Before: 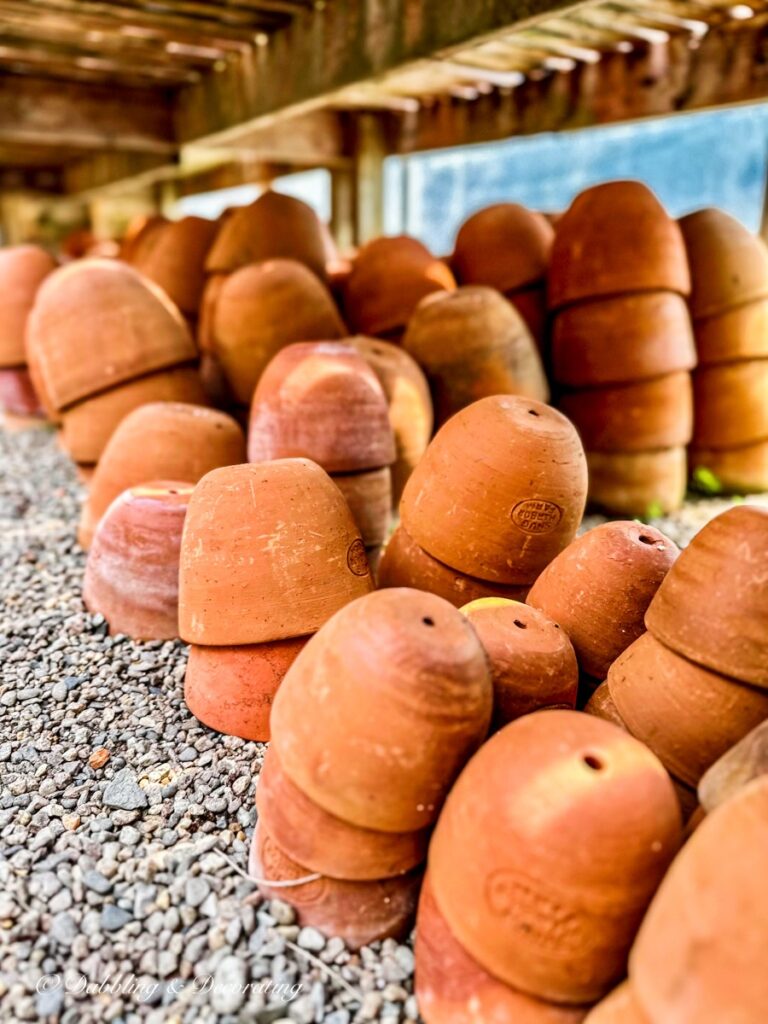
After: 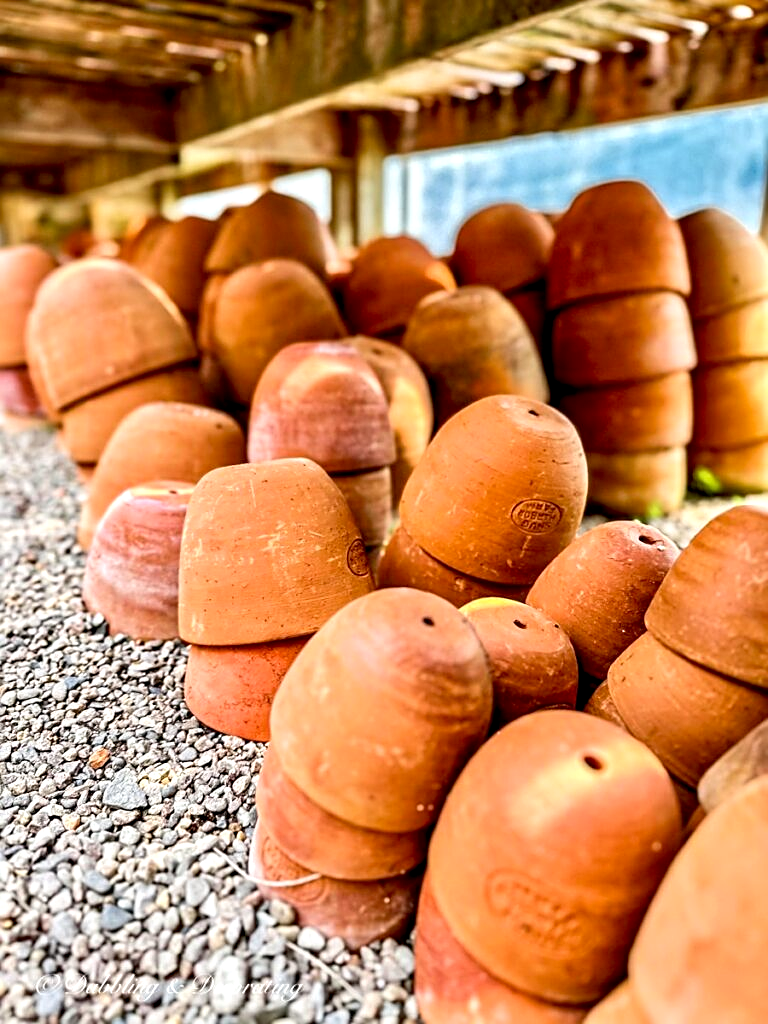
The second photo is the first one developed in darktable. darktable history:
sharpen: on, module defaults
exposure: black level correction 0.005, exposure 0.286 EV, compensate highlight preservation false
